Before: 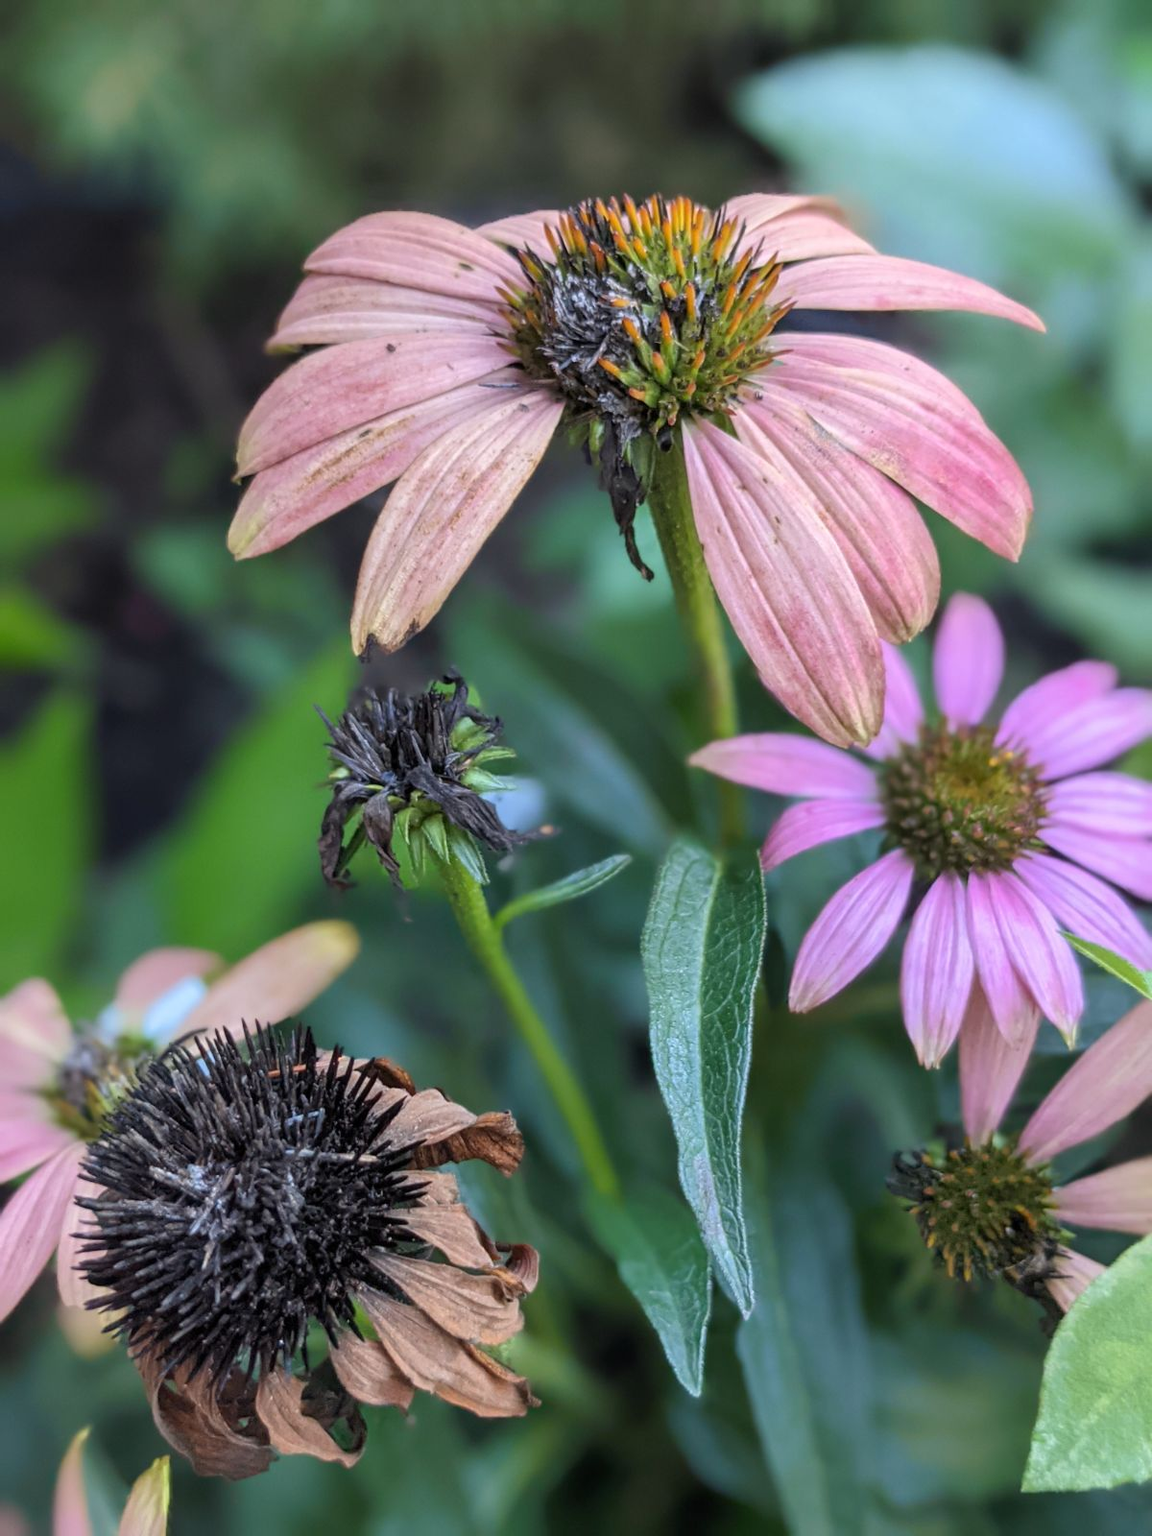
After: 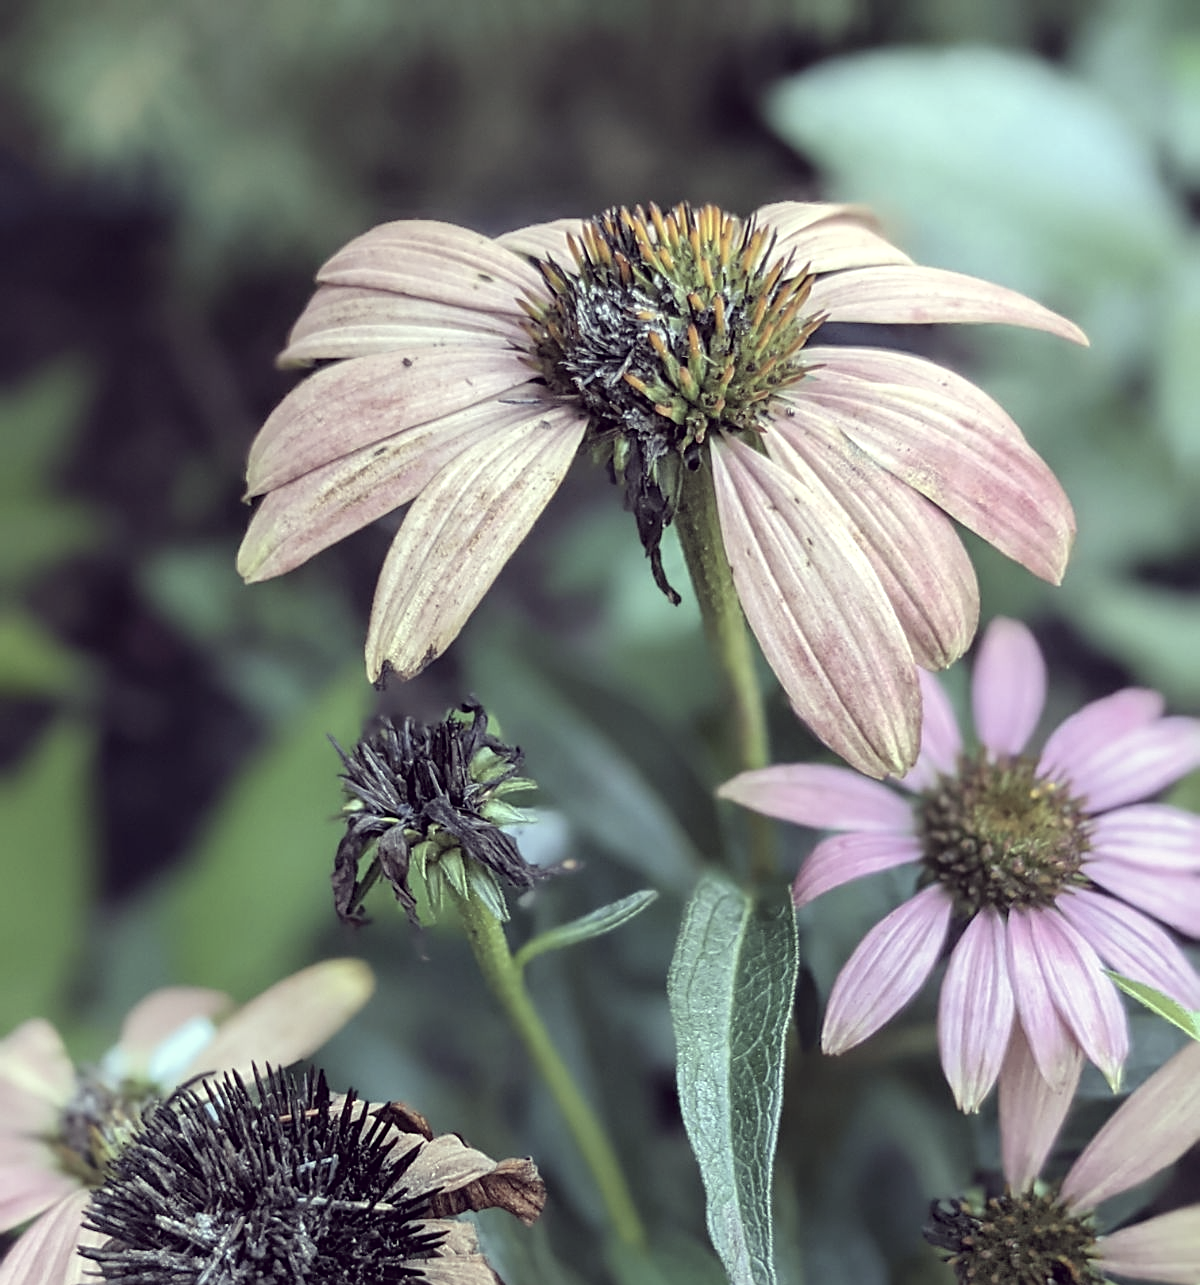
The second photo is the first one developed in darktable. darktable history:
tone equalizer: -8 EV -0.38 EV, -7 EV -0.369 EV, -6 EV -0.308 EV, -5 EV -0.249 EV, -3 EV 0.229 EV, -2 EV 0.363 EV, -1 EV 0.388 EV, +0 EV 0.438 EV, mask exposure compensation -0.514 EV
color correction: highlights a* -20.35, highlights b* 20.55, shadows a* 19.33, shadows b* -20.31, saturation 0.459
crop: bottom 19.644%
sharpen: on, module defaults
